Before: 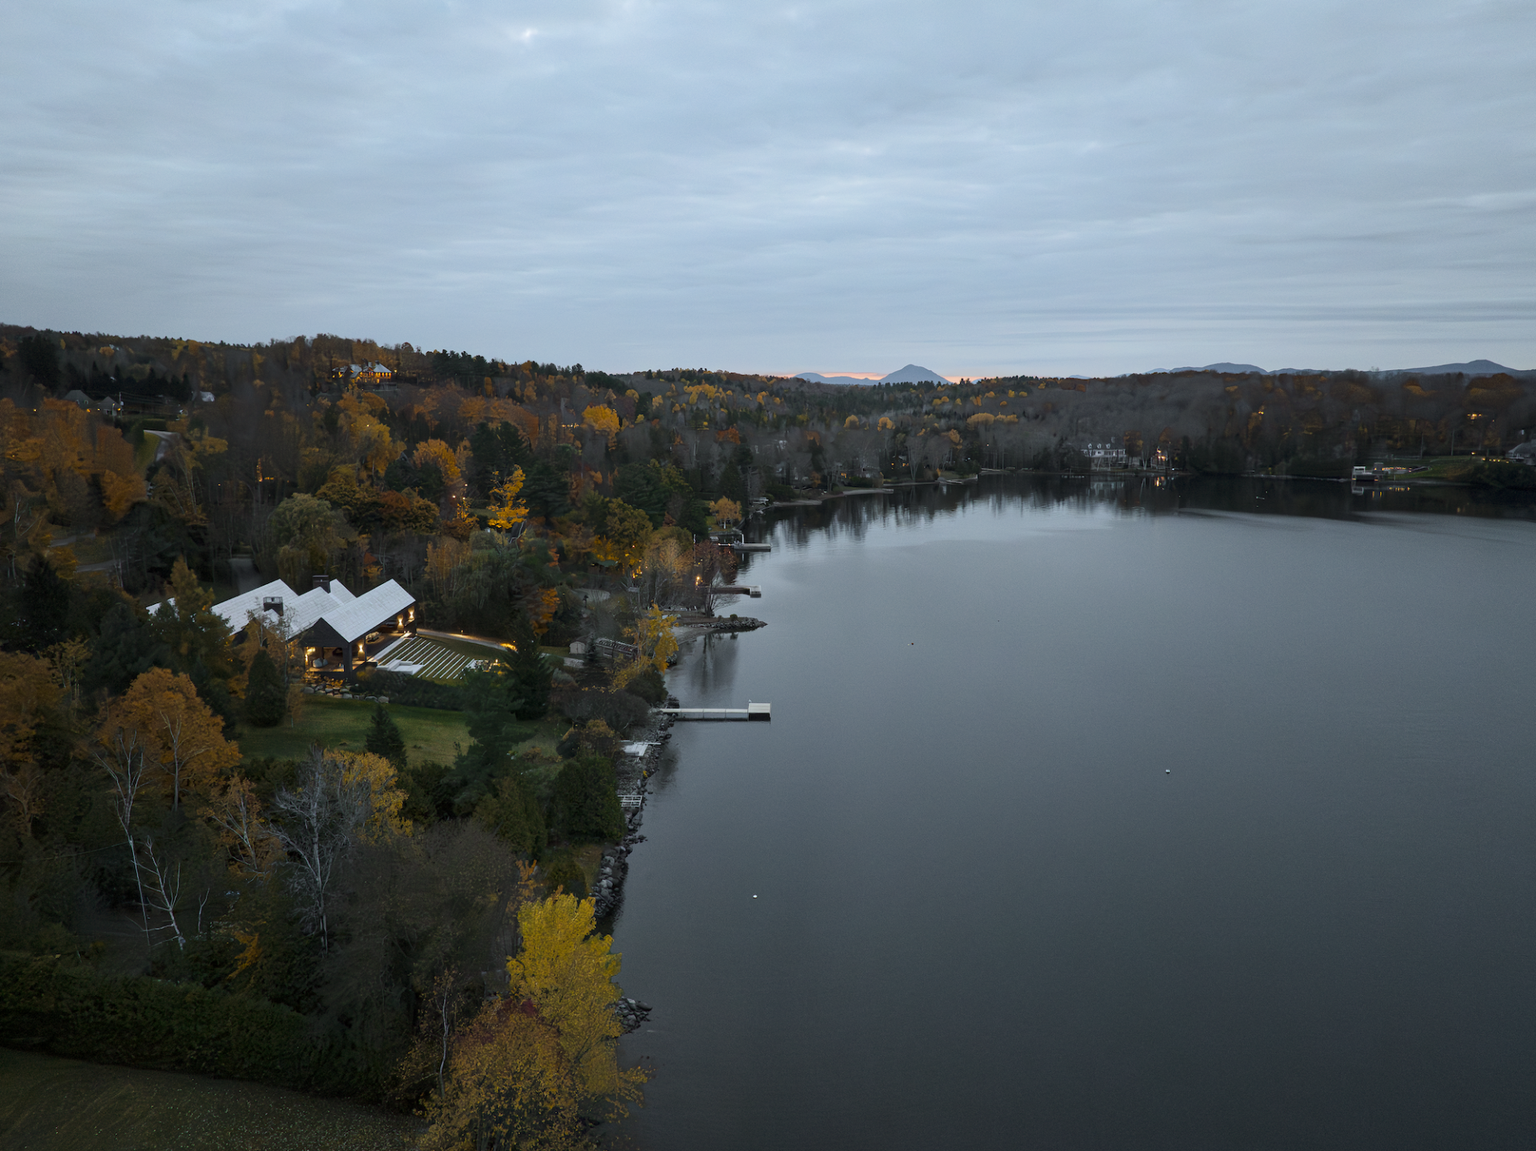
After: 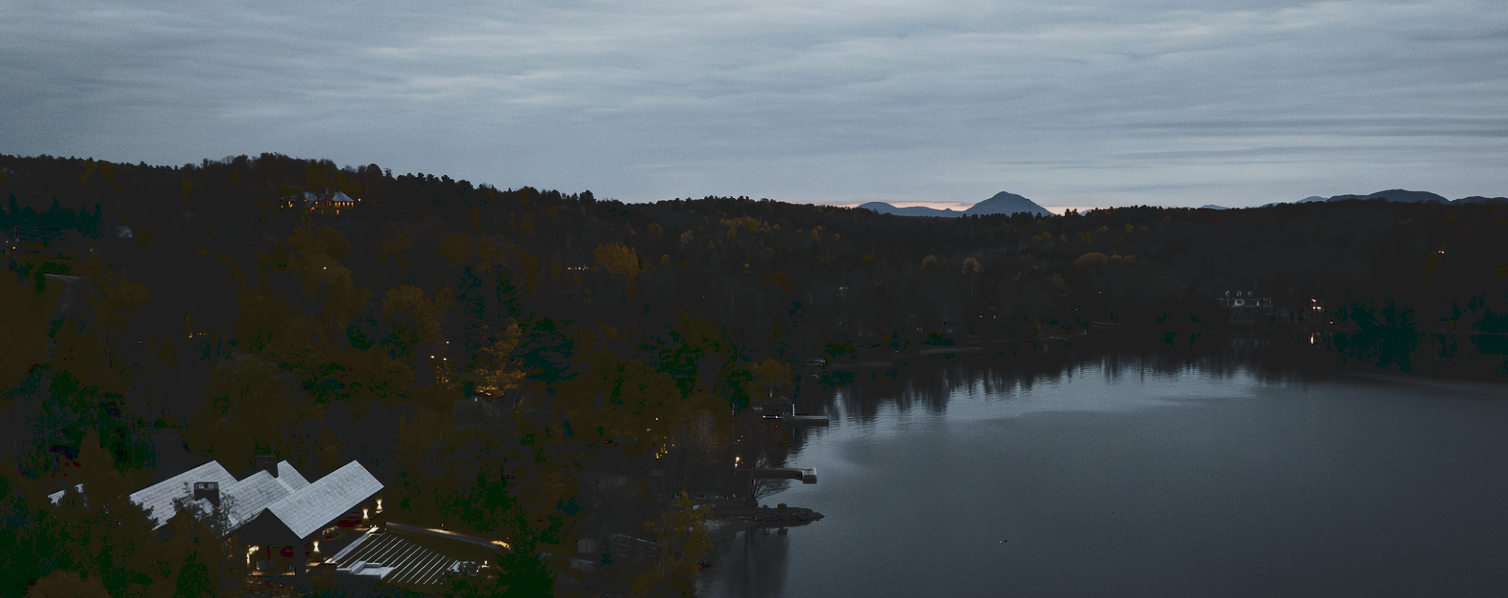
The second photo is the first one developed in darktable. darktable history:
contrast brightness saturation: brightness -0.52
color zones: curves: ch0 [(0, 0.559) (0.153, 0.551) (0.229, 0.5) (0.429, 0.5) (0.571, 0.5) (0.714, 0.5) (0.857, 0.5) (1, 0.559)]; ch1 [(0, 0.417) (0.112, 0.336) (0.213, 0.26) (0.429, 0.34) (0.571, 0.35) (0.683, 0.331) (0.857, 0.344) (1, 0.417)]
crop: left 7.036%, top 18.398%, right 14.379%, bottom 40.043%
tone curve: curves: ch0 [(0, 0) (0.003, 0.108) (0.011, 0.113) (0.025, 0.113) (0.044, 0.121) (0.069, 0.132) (0.1, 0.145) (0.136, 0.158) (0.177, 0.182) (0.224, 0.215) (0.277, 0.27) (0.335, 0.341) (0.399, 0.424) (0.468, 0.528) (0.543, 0.622) (0.623, 0.721) (0.709, 0.79) (0.801, 0.846) (0.898, 0.871) (1, 1)], preserve colors none
